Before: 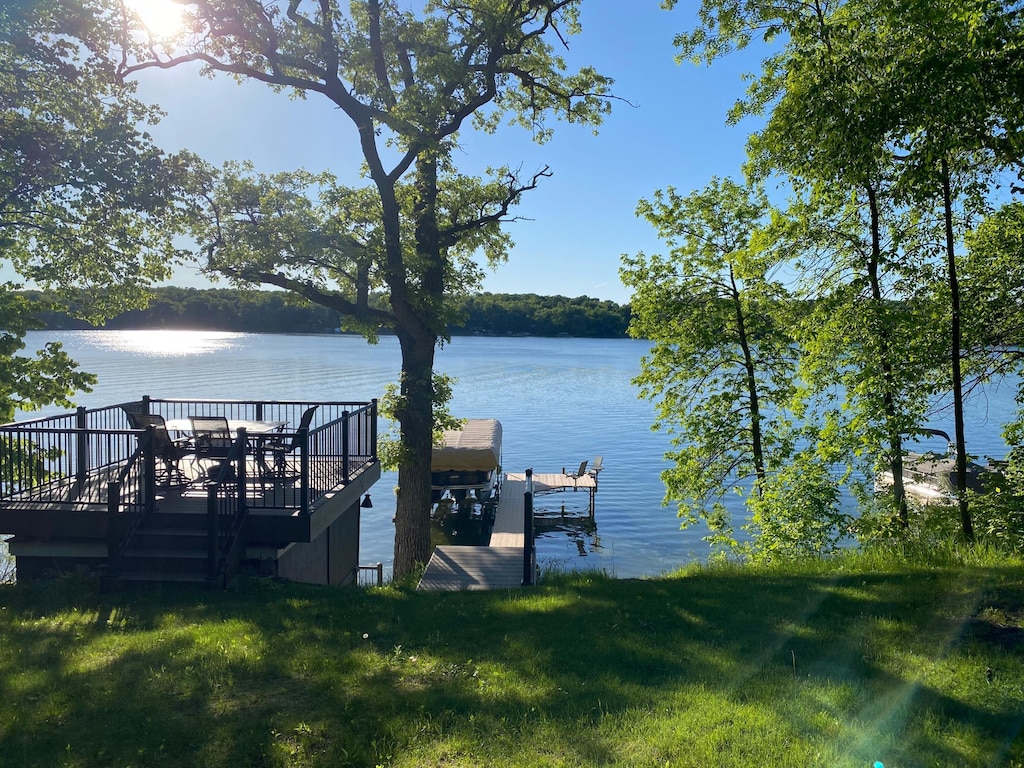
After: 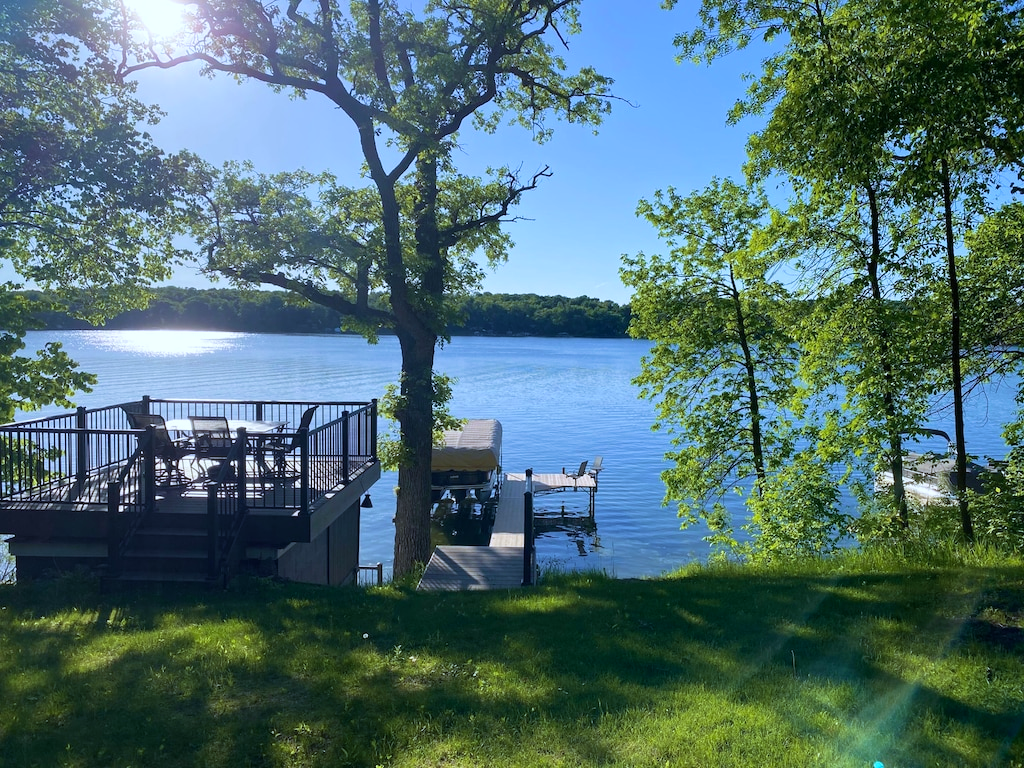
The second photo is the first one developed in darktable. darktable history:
velvia: on, module defaults
white balance: red 0.931, blue 1.11
bloom: size 9%, threshold 100%, strength 7%
